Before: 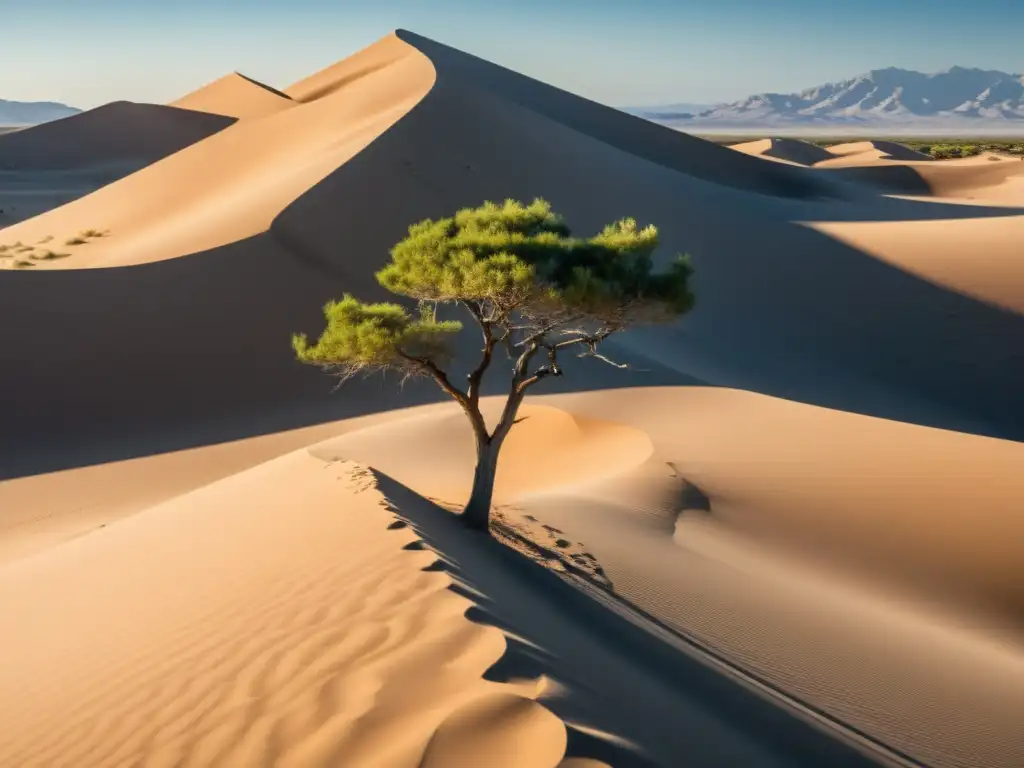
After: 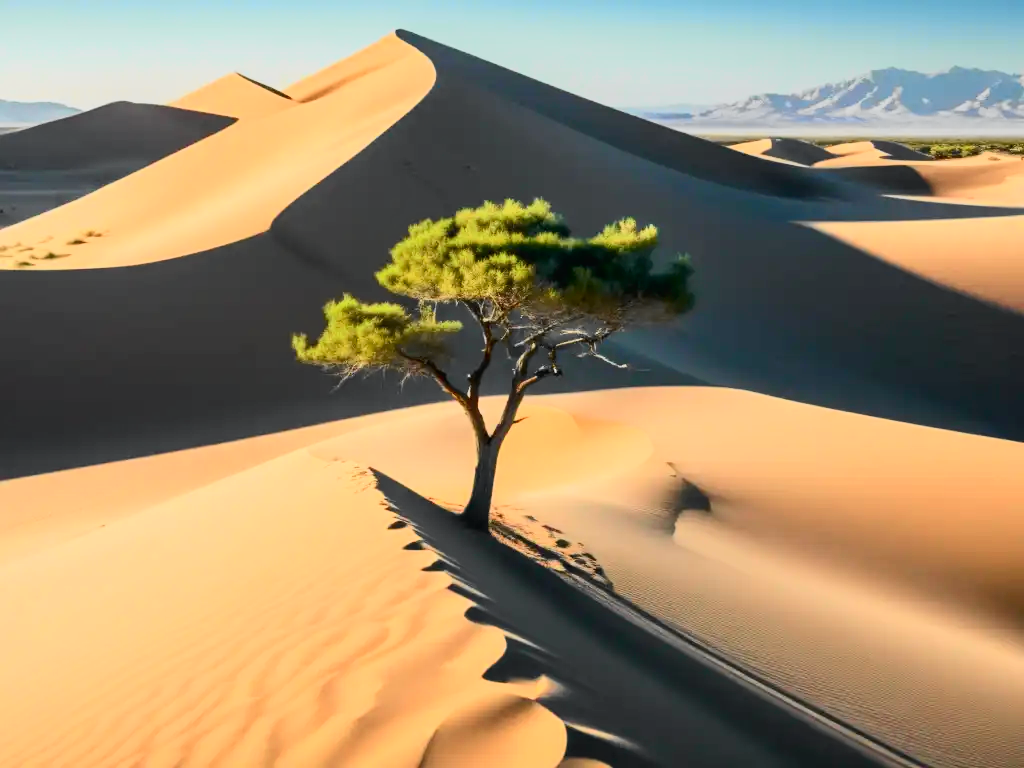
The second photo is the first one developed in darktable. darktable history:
exposure: compensate exposure bias true, compensate highlight preservation false
tone curve: curves: ch0 [(0, 0.015) (0.037, 0.022) (0.131, 0.116) (0.316, 0.345) (0.49, 0.615) (0.677, 0.82) (0.813, 0.891) (1, 0.955)]; ch1 [(0, 0) (0.366, 0.367) (0.475, 0.462) (0.494, 0.496) (0.504, 0.497) (0.554, 0.571) (0.618, 0.668) (1, 1)]; ch2 [(0, 0) (0.333, 0.346) (0.375, 0.375) (0.435, 0.424) (0.476, 0.492) (0.502, 0.499) (0.525, 0.522) (0.558, 0.575) (0.614, 0.656) (1, 1)], color space Lab, independent channels, preserve colors none
tone equalizer: edges refinement/feathering 500, mask exposure compensation -1.25 EV, preserve details no
